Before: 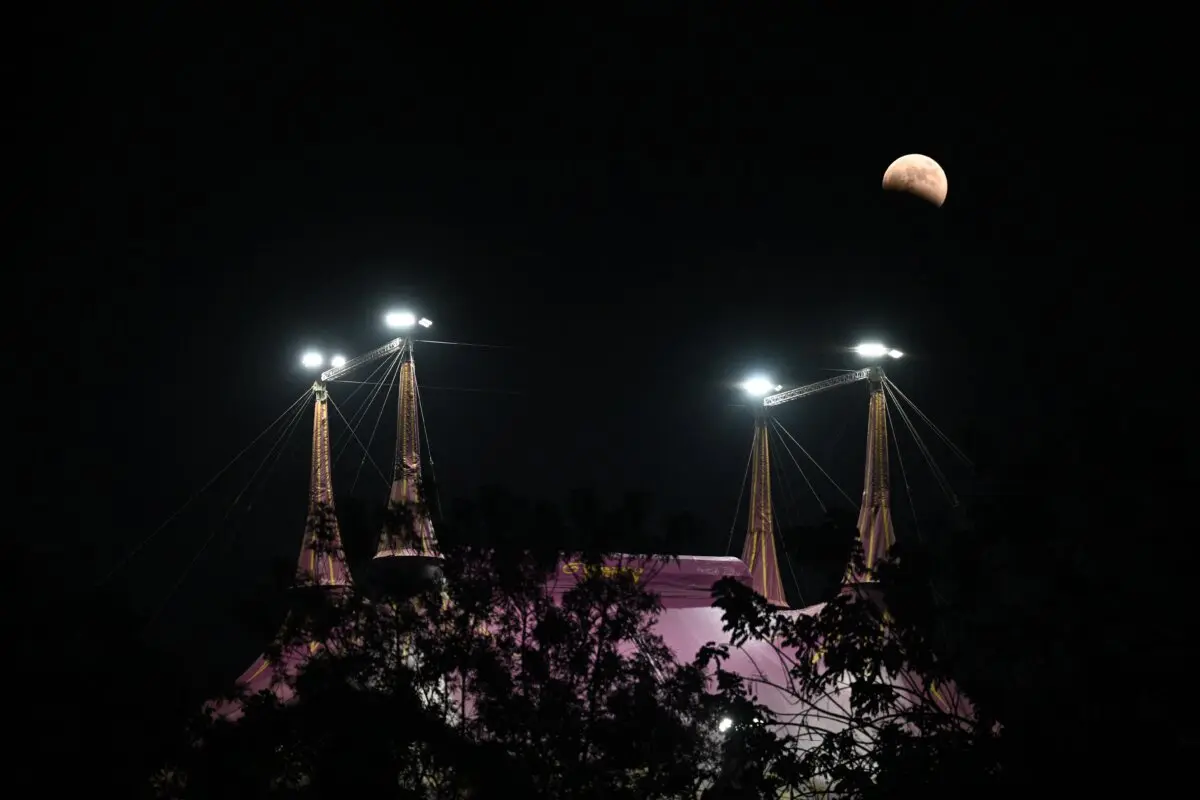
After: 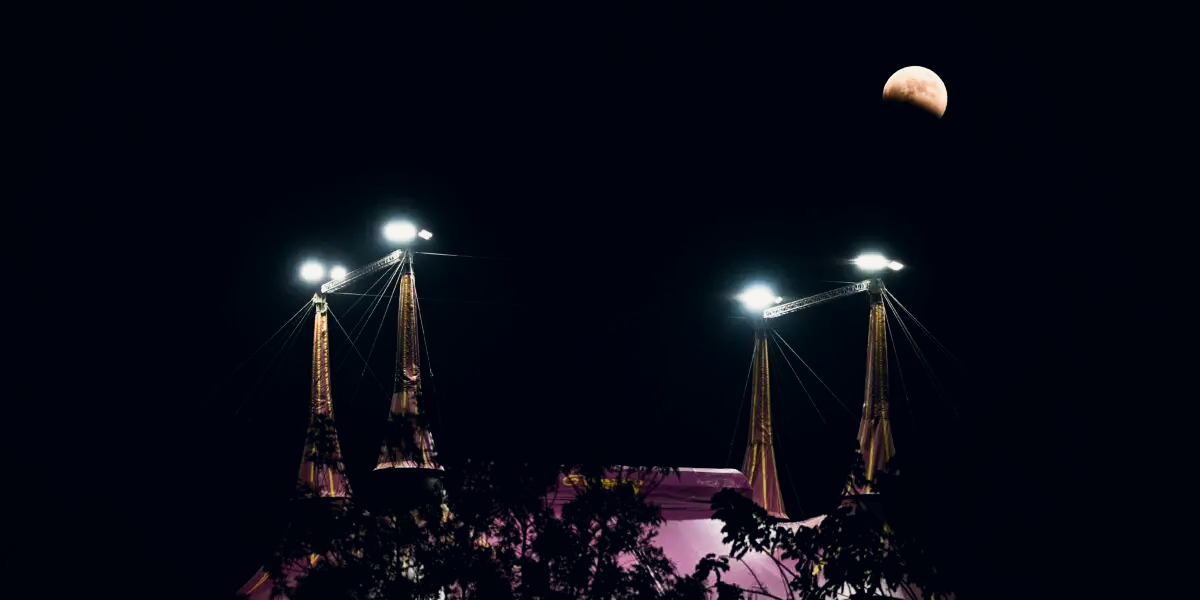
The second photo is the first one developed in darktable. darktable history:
crop: top 11.038%, bottom 13.962%
sigmoid: contrast 1.86, skew 0.35
color correction: highlights a* 0.207, highlights b* 2.7, shadows a* -0.874, shadows b* -4.78
